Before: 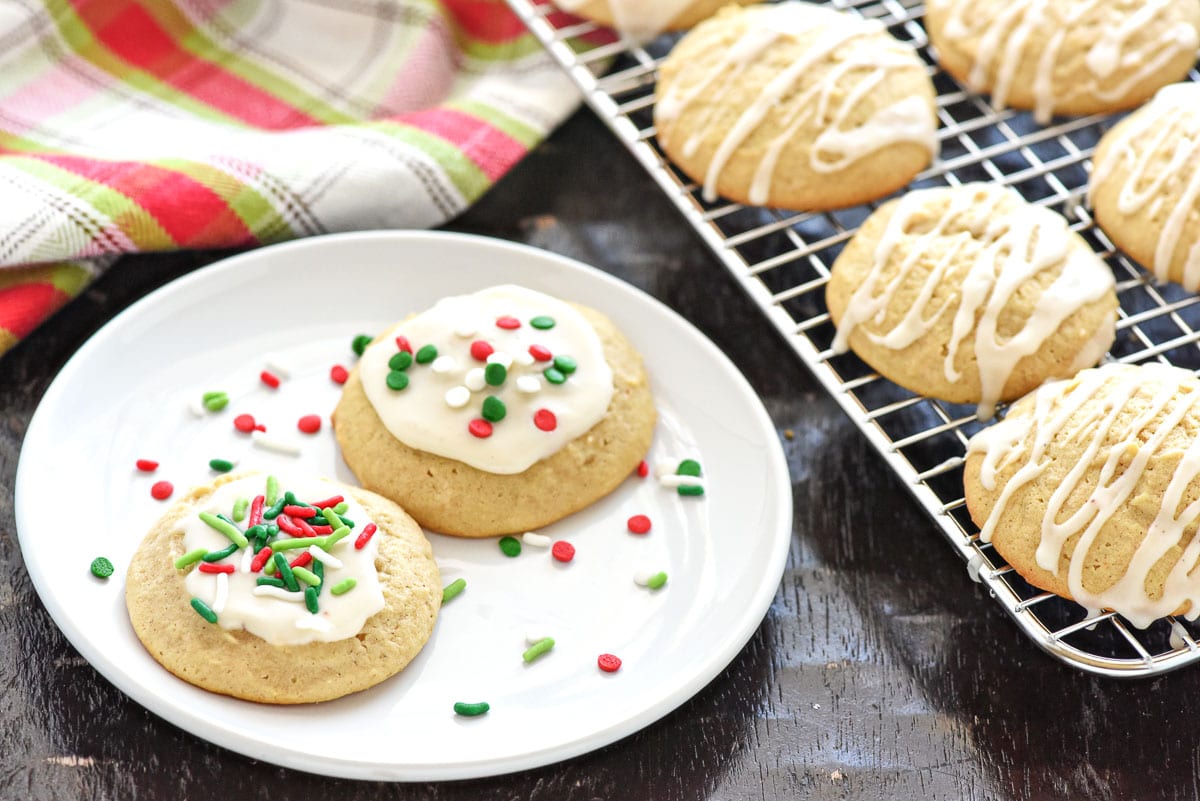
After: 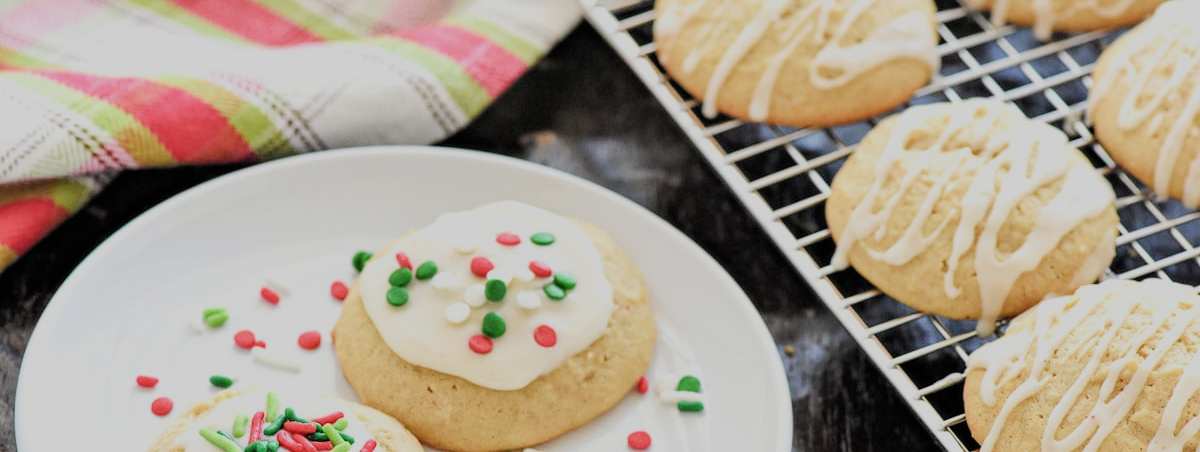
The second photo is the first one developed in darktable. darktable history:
crop and rotate: top 10.606%, bottom 32.921%
filmic rgb: black relative exposure -7.19 EV, white relative exposure 5.38 EV, hardness 3.03, add noise in highlights 0.099, color science v4 (2020), type of noise poissonian
